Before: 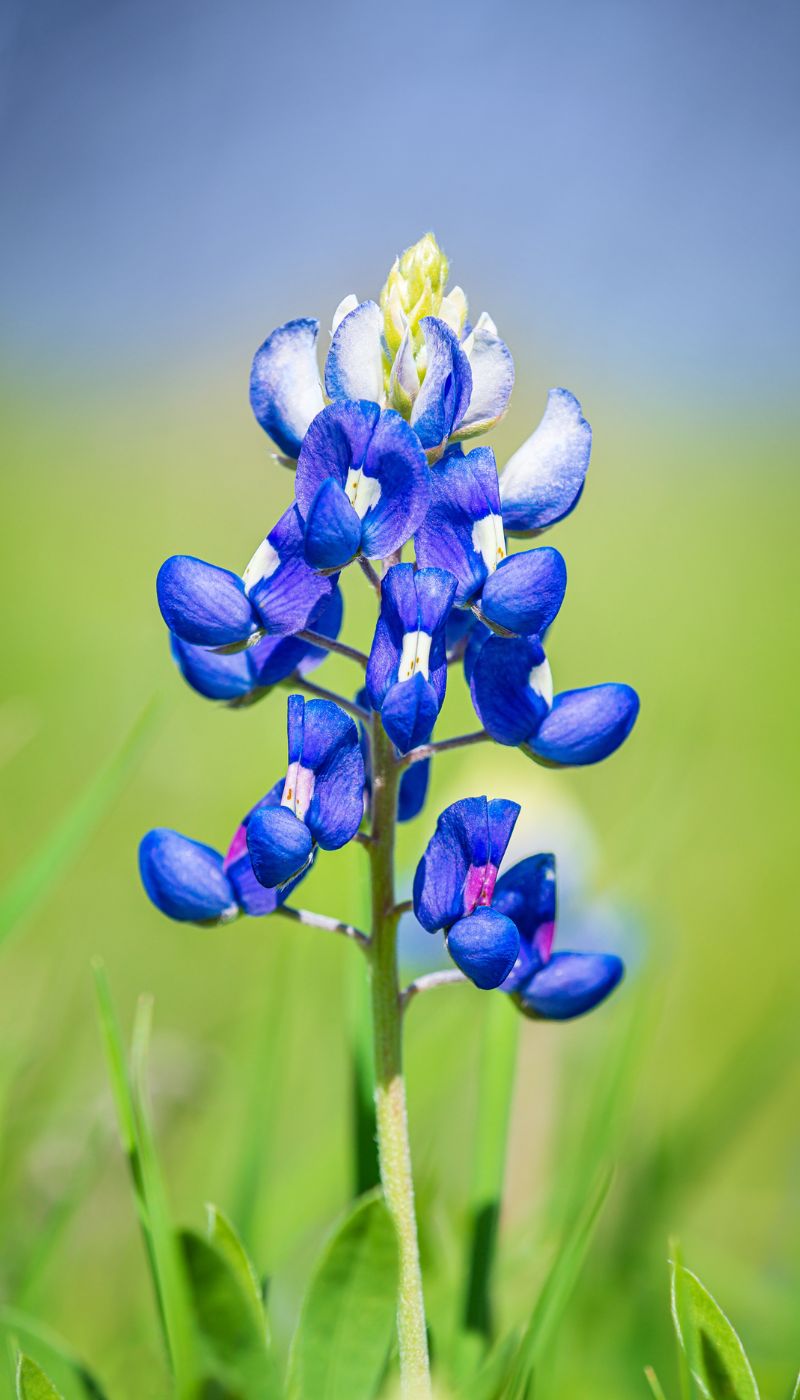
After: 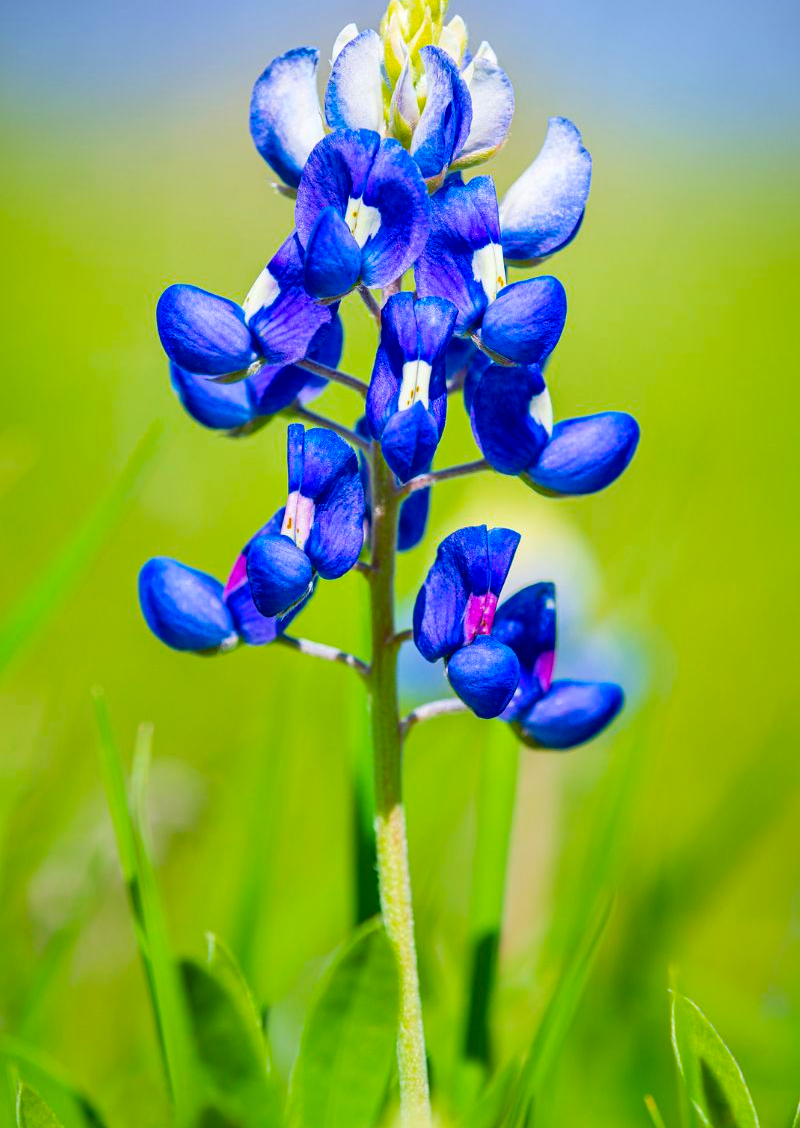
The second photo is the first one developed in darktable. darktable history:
crop and rotate: top 19.421%
color balance rgb: perceptual saturation grading › global saturation 29.462%, global vibrance 20%
